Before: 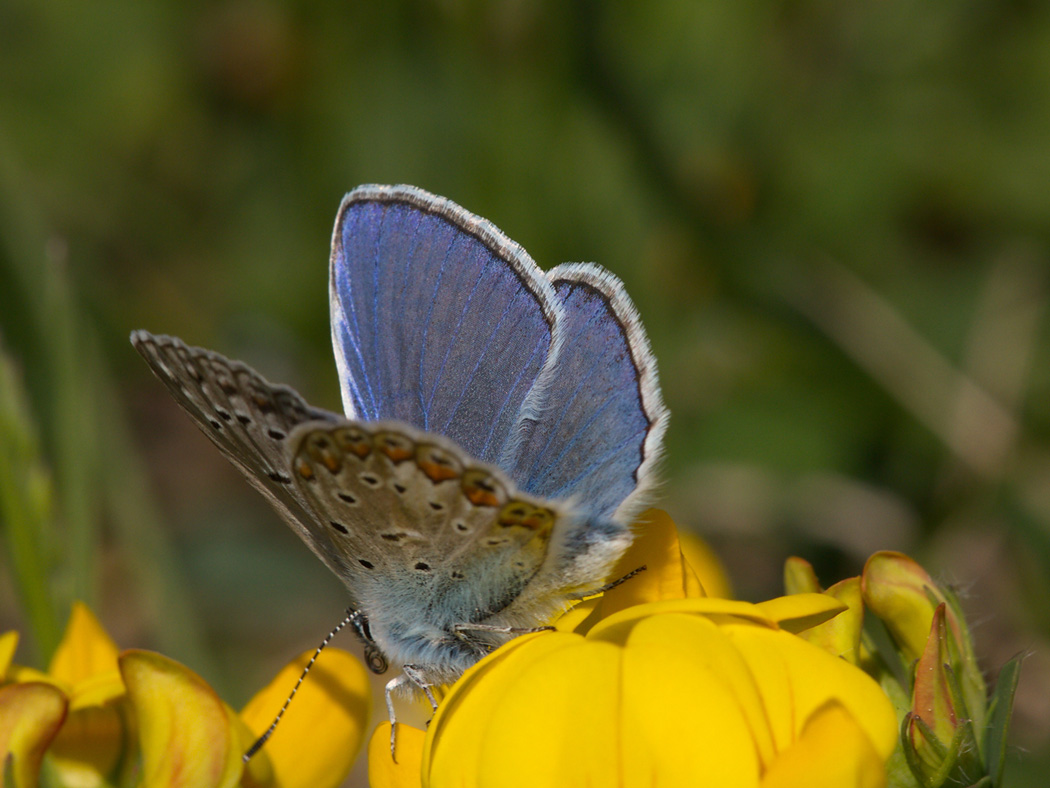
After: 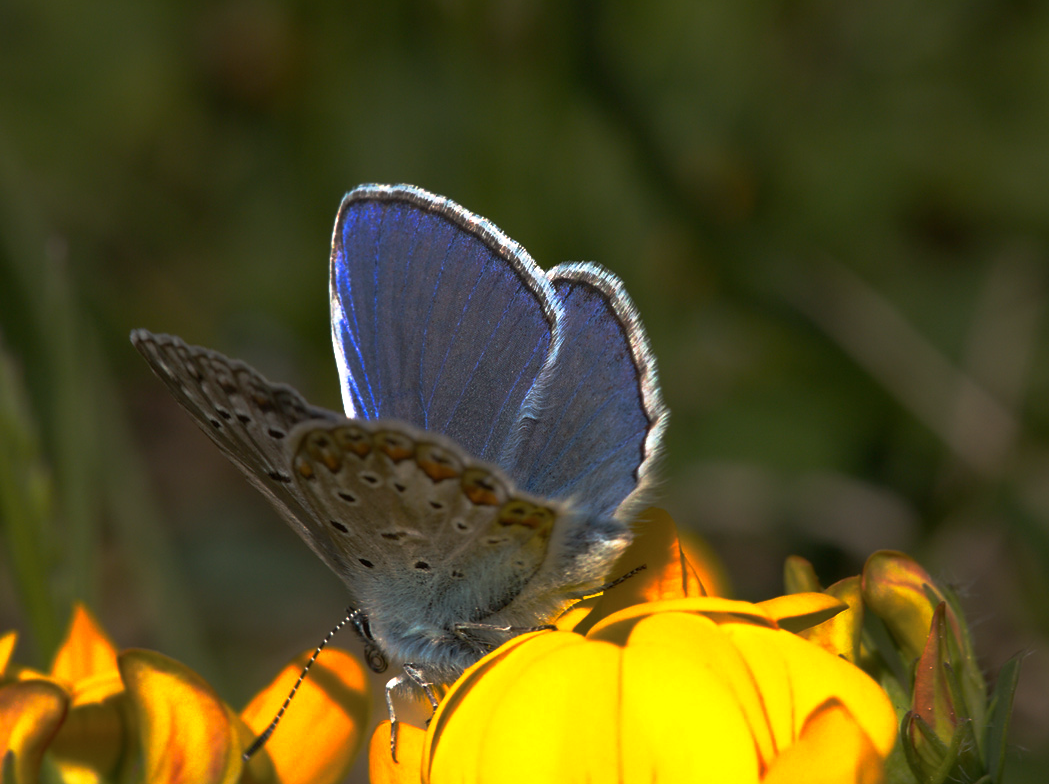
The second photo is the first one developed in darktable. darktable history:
exposure: exposure 0.648 EV, compensate highlight preservation false
base curve: curves: ch0 [(0, 0) (0.564, 0.291) (0.802, 0.731) (1, 1)], preserve colors none
crop: top 0.225%, bottom 0.17%
